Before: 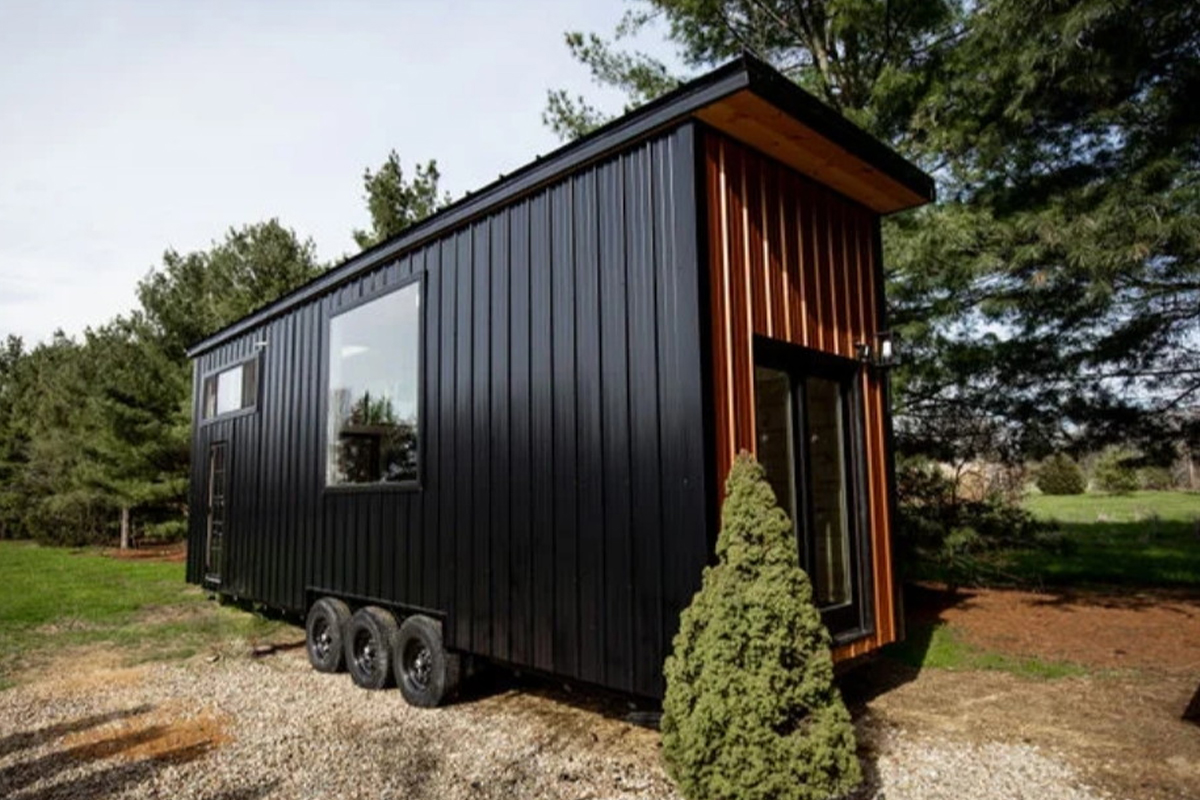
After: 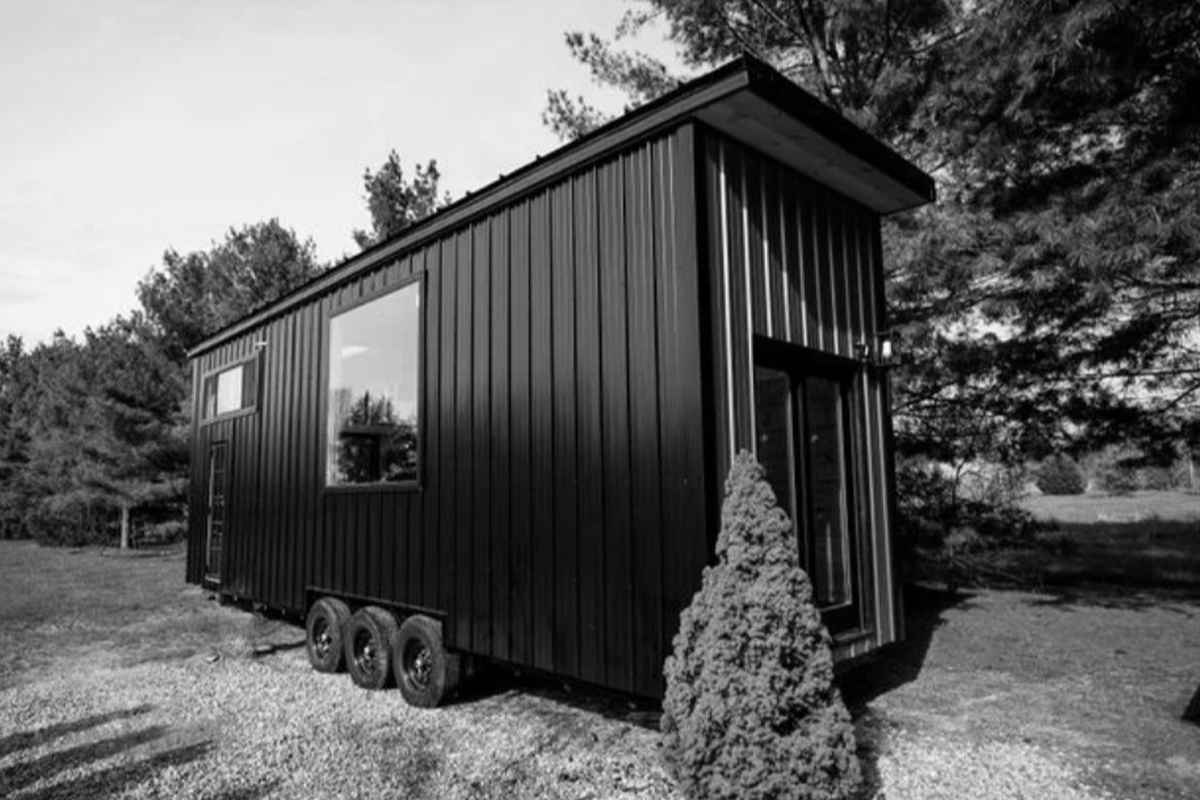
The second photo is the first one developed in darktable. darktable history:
color calibration: output gray [0.714, 0.278, 0, 0], gray › normalize channels true, illuminant Planckian (black body), x 0.368, y 0.361, temperature 4274.52 K, gamut compression 0.017
